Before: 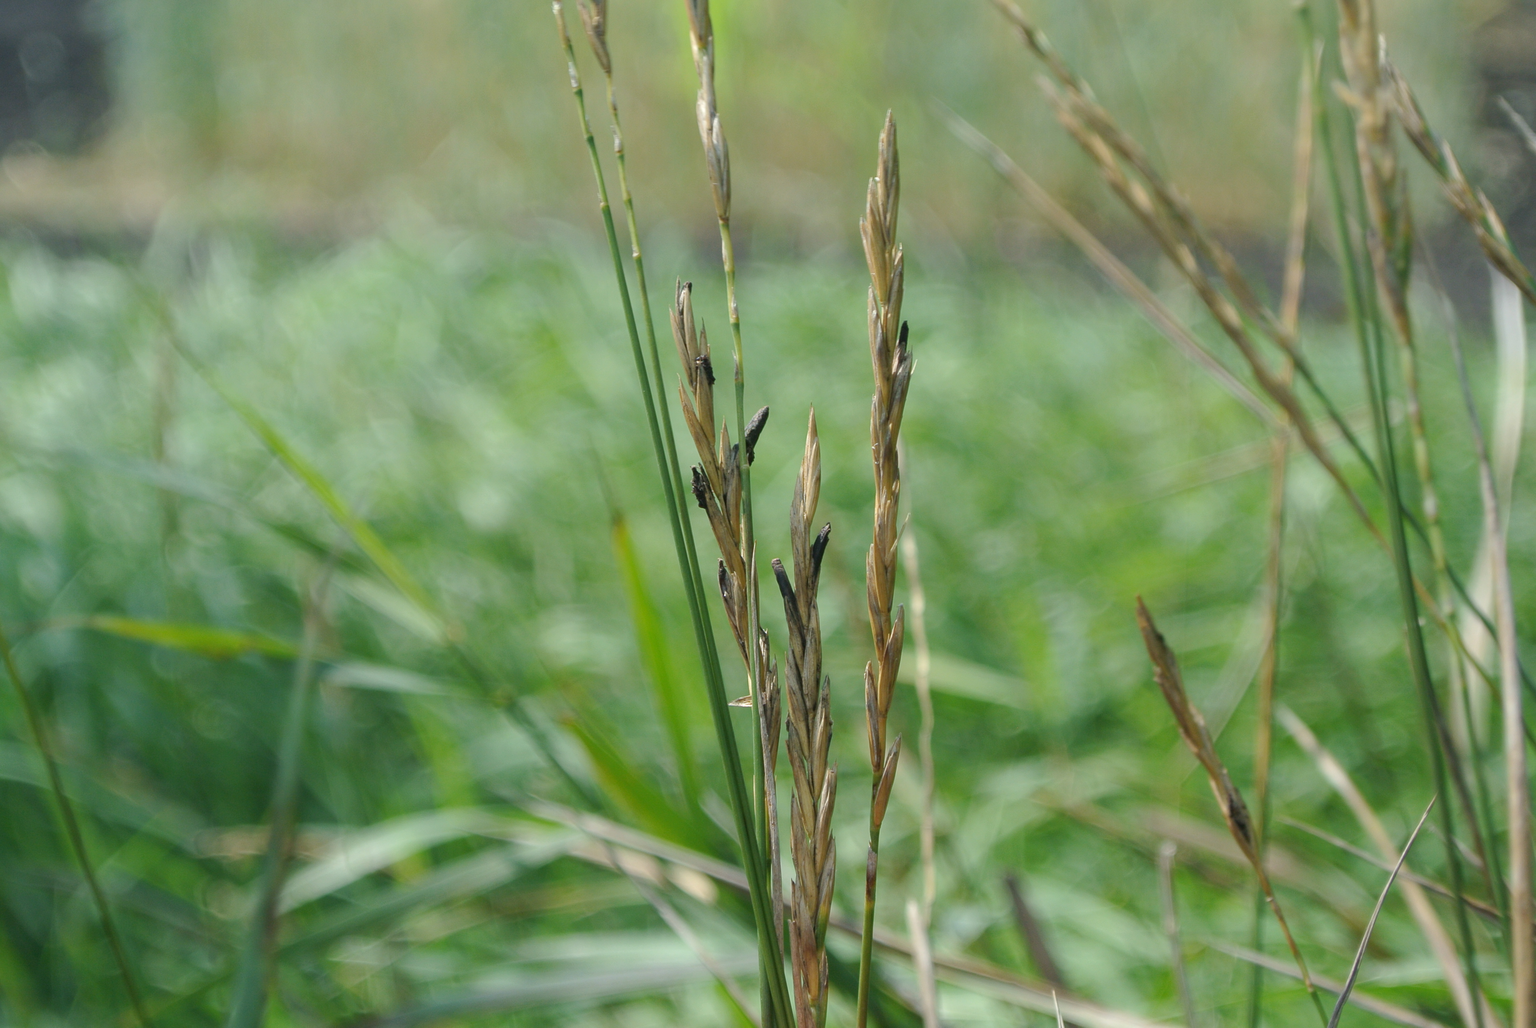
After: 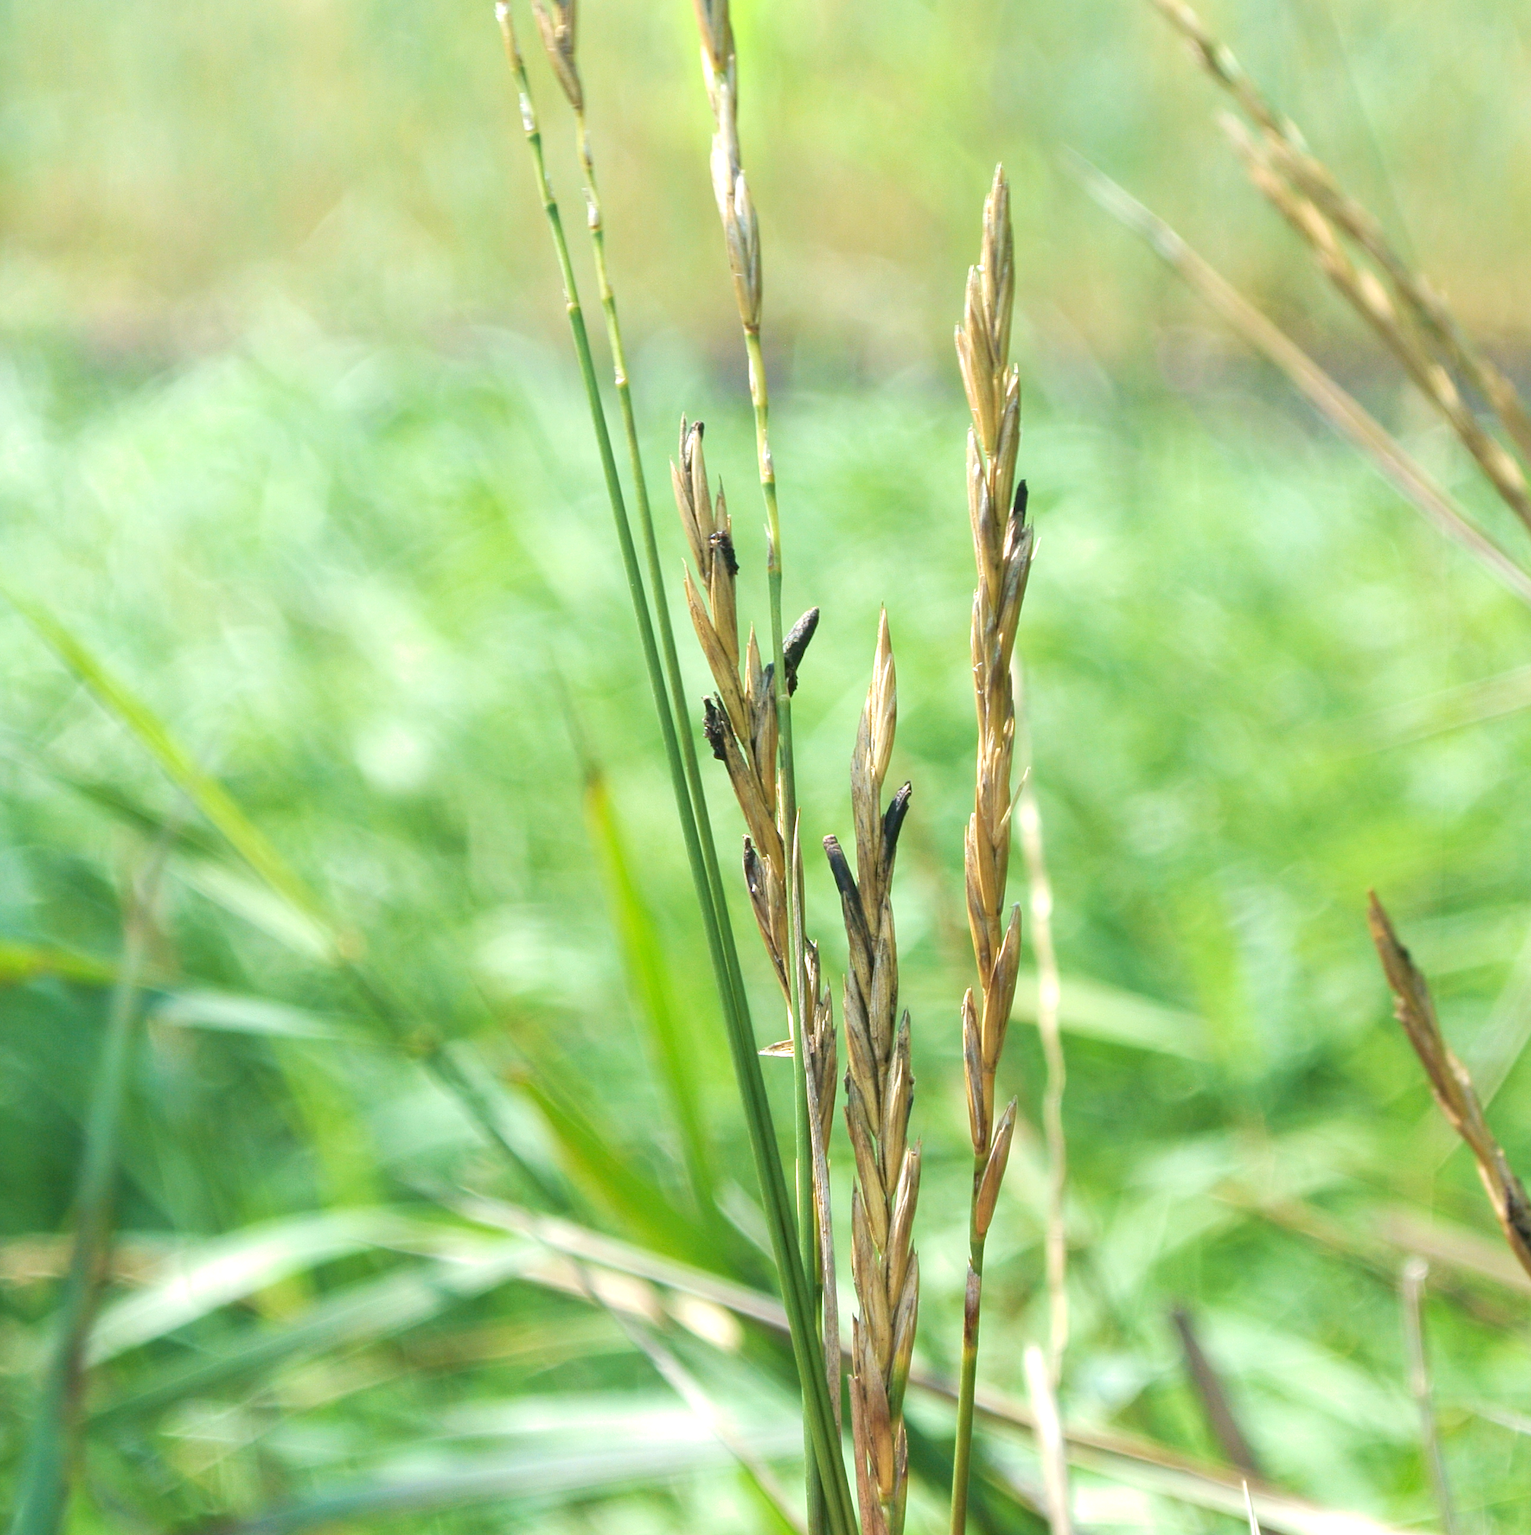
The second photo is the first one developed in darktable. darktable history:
crop and rotate: left 14.414%, right 18.848%
velvia: on, module defaults
exposure: black level correction 0.001, exposure 1 EV, compensate highlight preservation false
